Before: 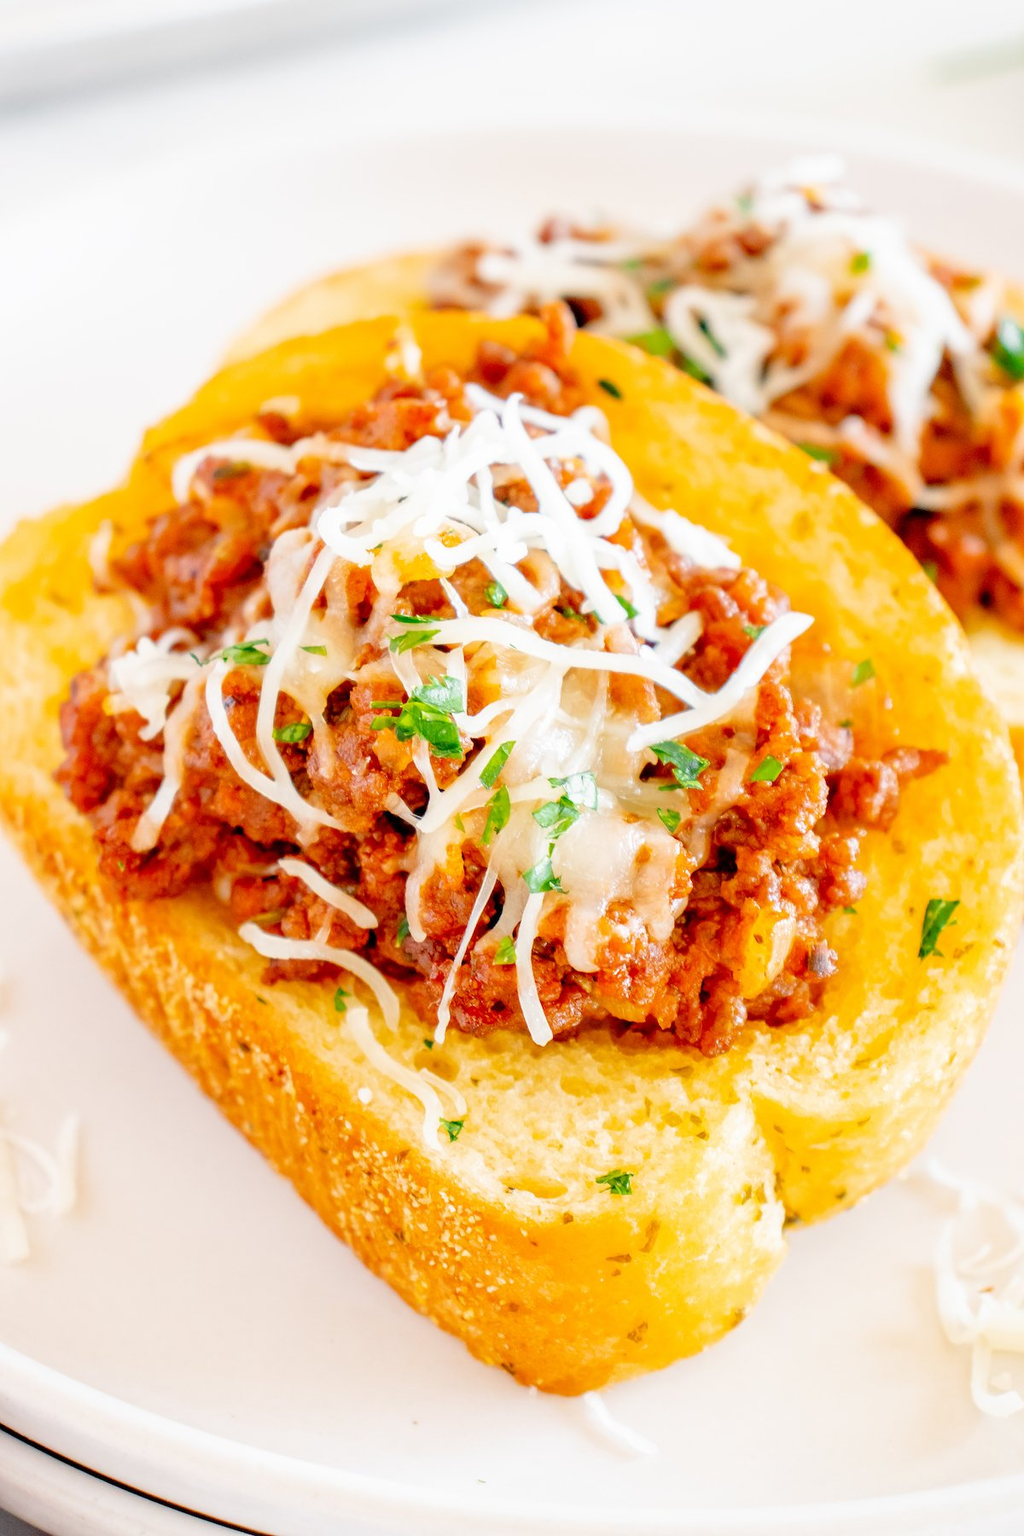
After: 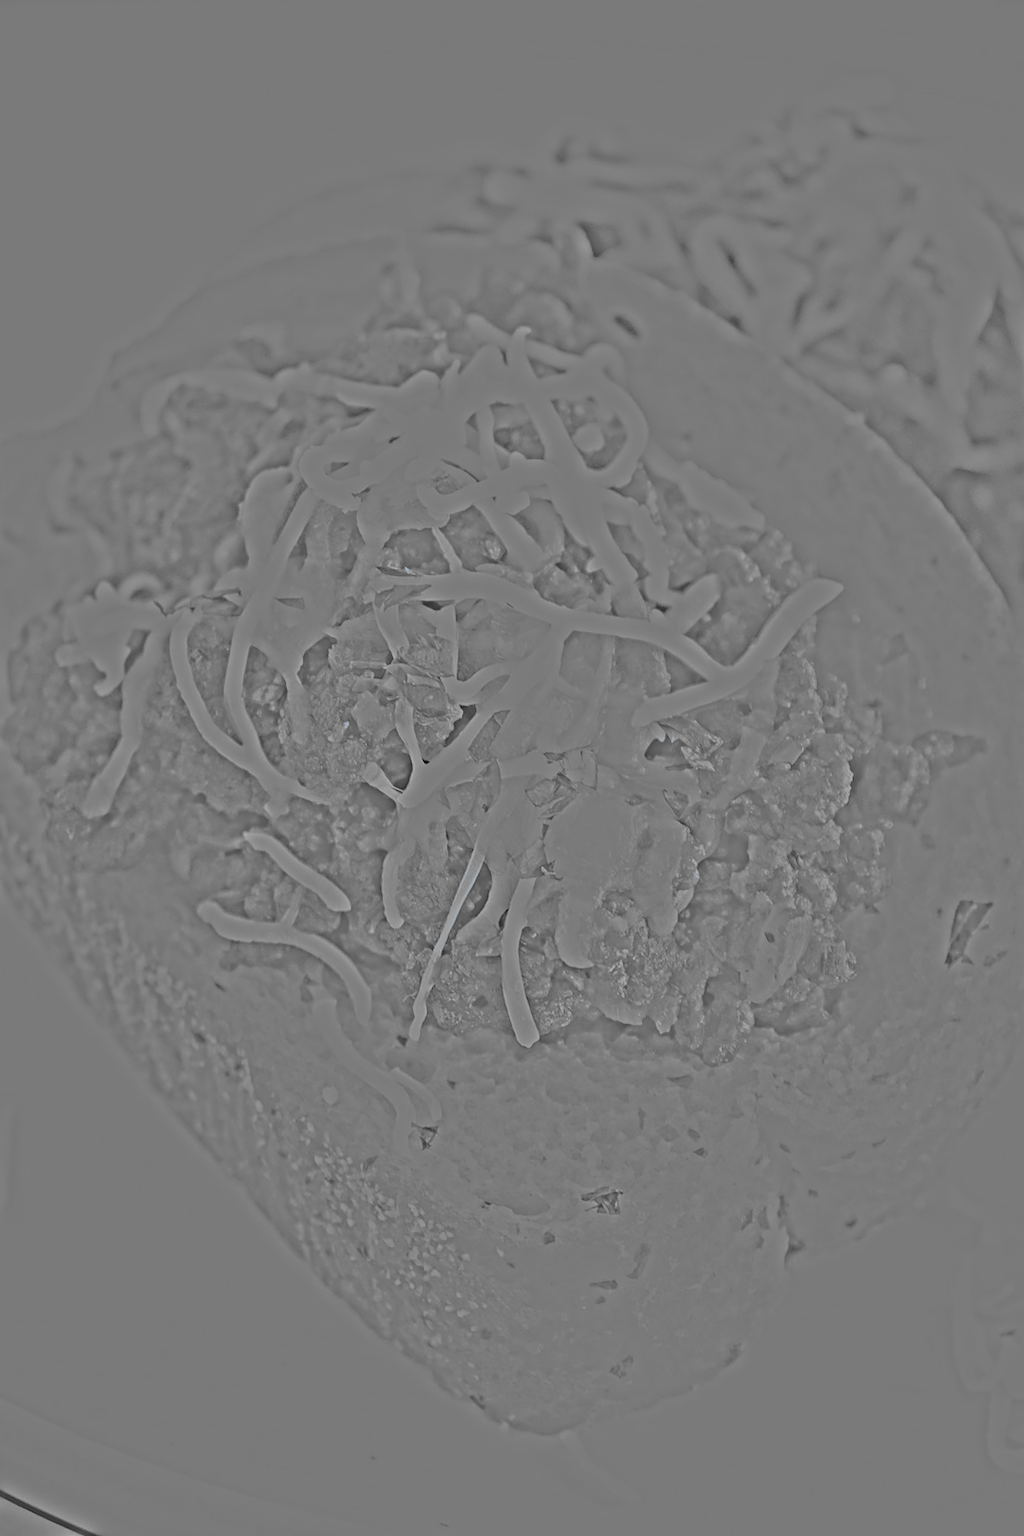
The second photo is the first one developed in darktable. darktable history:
crop and rotate: angle -1.96°, left 3.097%, top 4.154%, right 1.586%, bottom 0.529%
exposure: black level correction -0.015, exposure -0.5 EV, compensate highlight preservation false
split-toning: shadows › hue 351.18°, shadows › saturation 0.86, highlights › hue 218.82°, highlights › saturation 0.73, balance -19.167
contrast brightness saturation: contrast -0.08, brightness -0.04, saturation -0.11
rgb levels: levels [[0.01, 0.419, 0.839], [0, 0.5, 1], [0, 0.5, 1]]
sharpen: on, module defaults
highpass: sharpness 25.84%, contrast boost 14.94%
